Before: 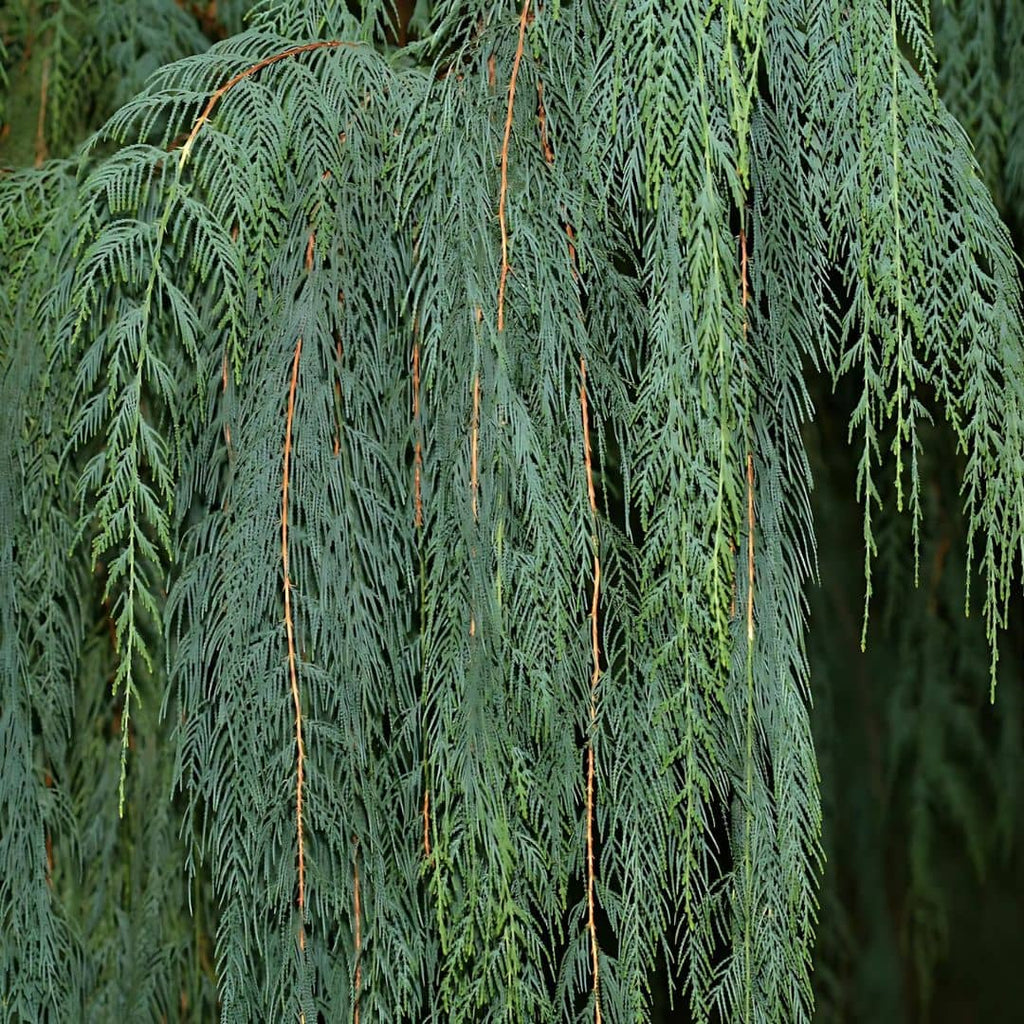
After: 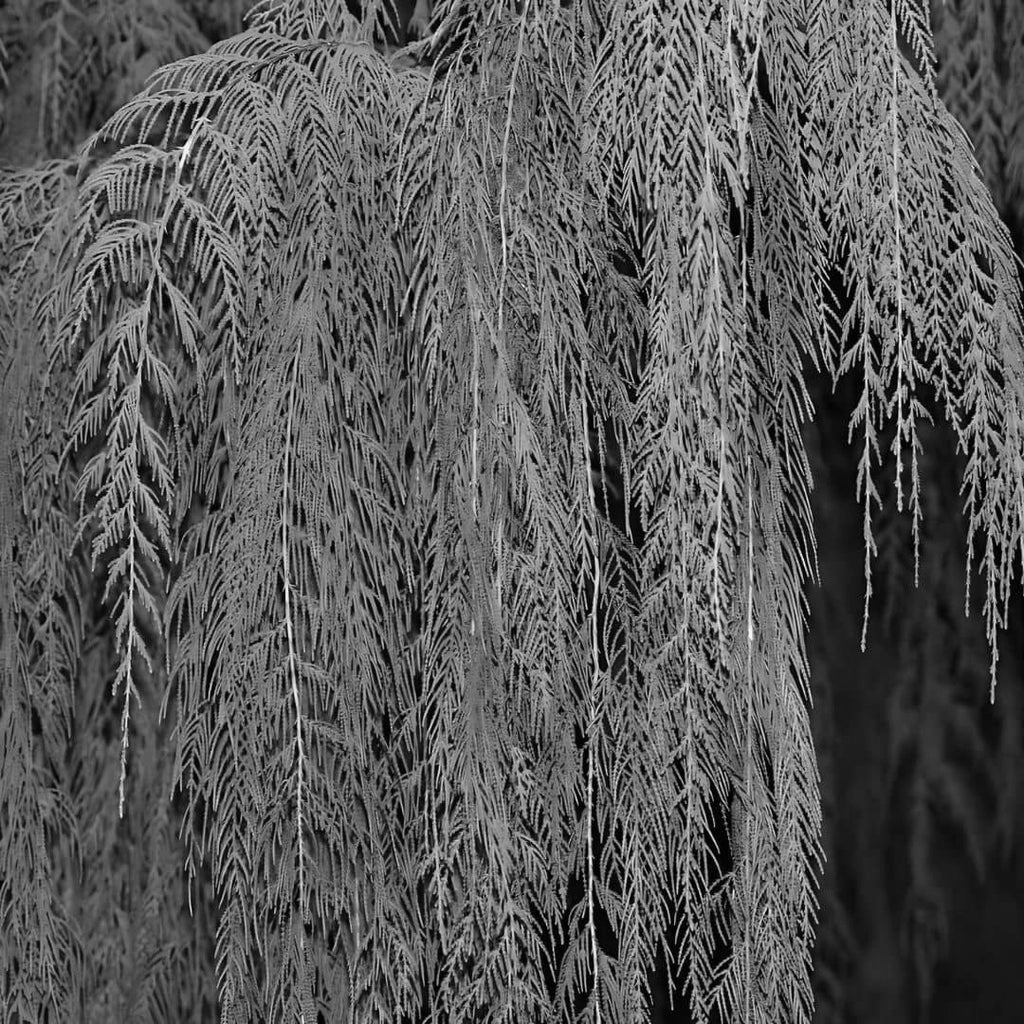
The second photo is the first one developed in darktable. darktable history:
monochrome: on, module defaults
white balance: red 0.871, blue 1.249
